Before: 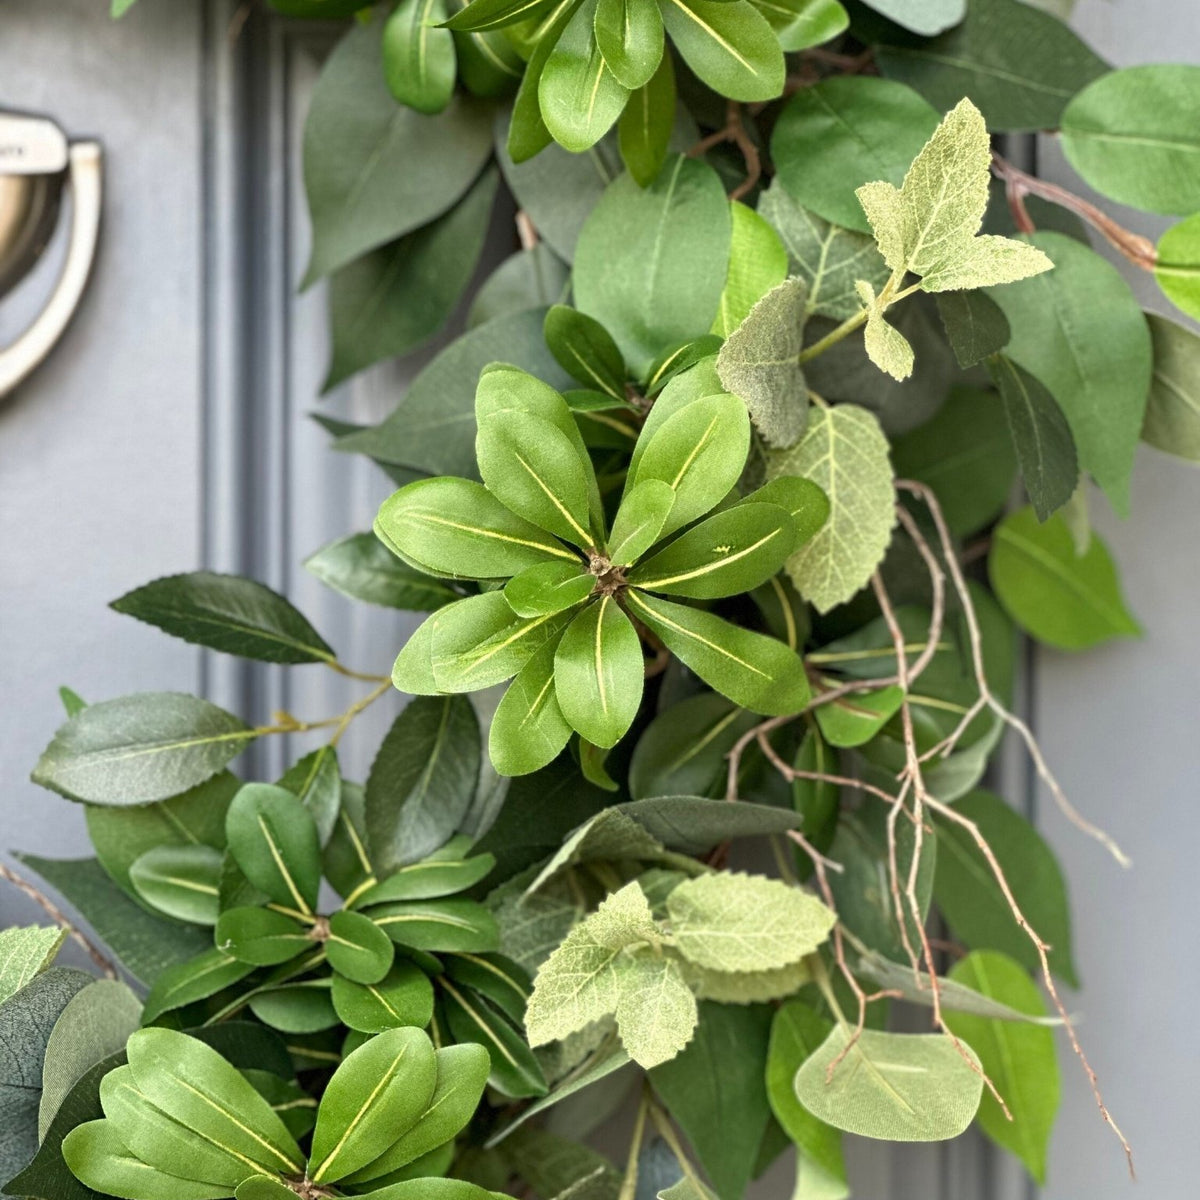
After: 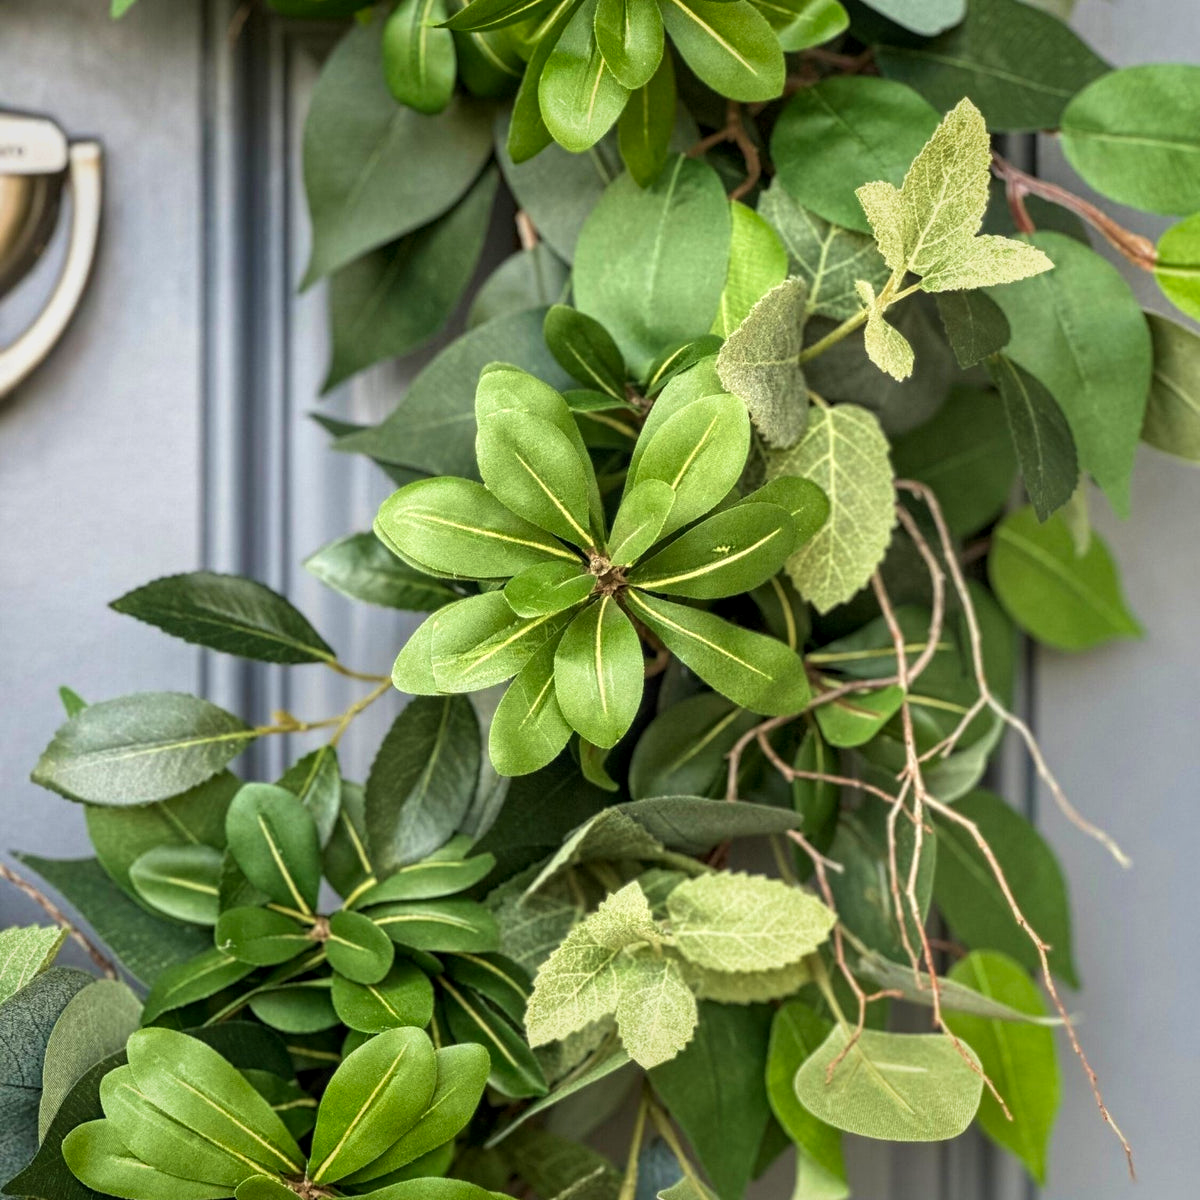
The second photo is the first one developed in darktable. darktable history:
velvia: on, module defaults
local contrast: on, module defaults
vignetting: fall-off start 79.54%, brightness -0.232, saturation 0.138, width/height ratio 1.329, unbound false
